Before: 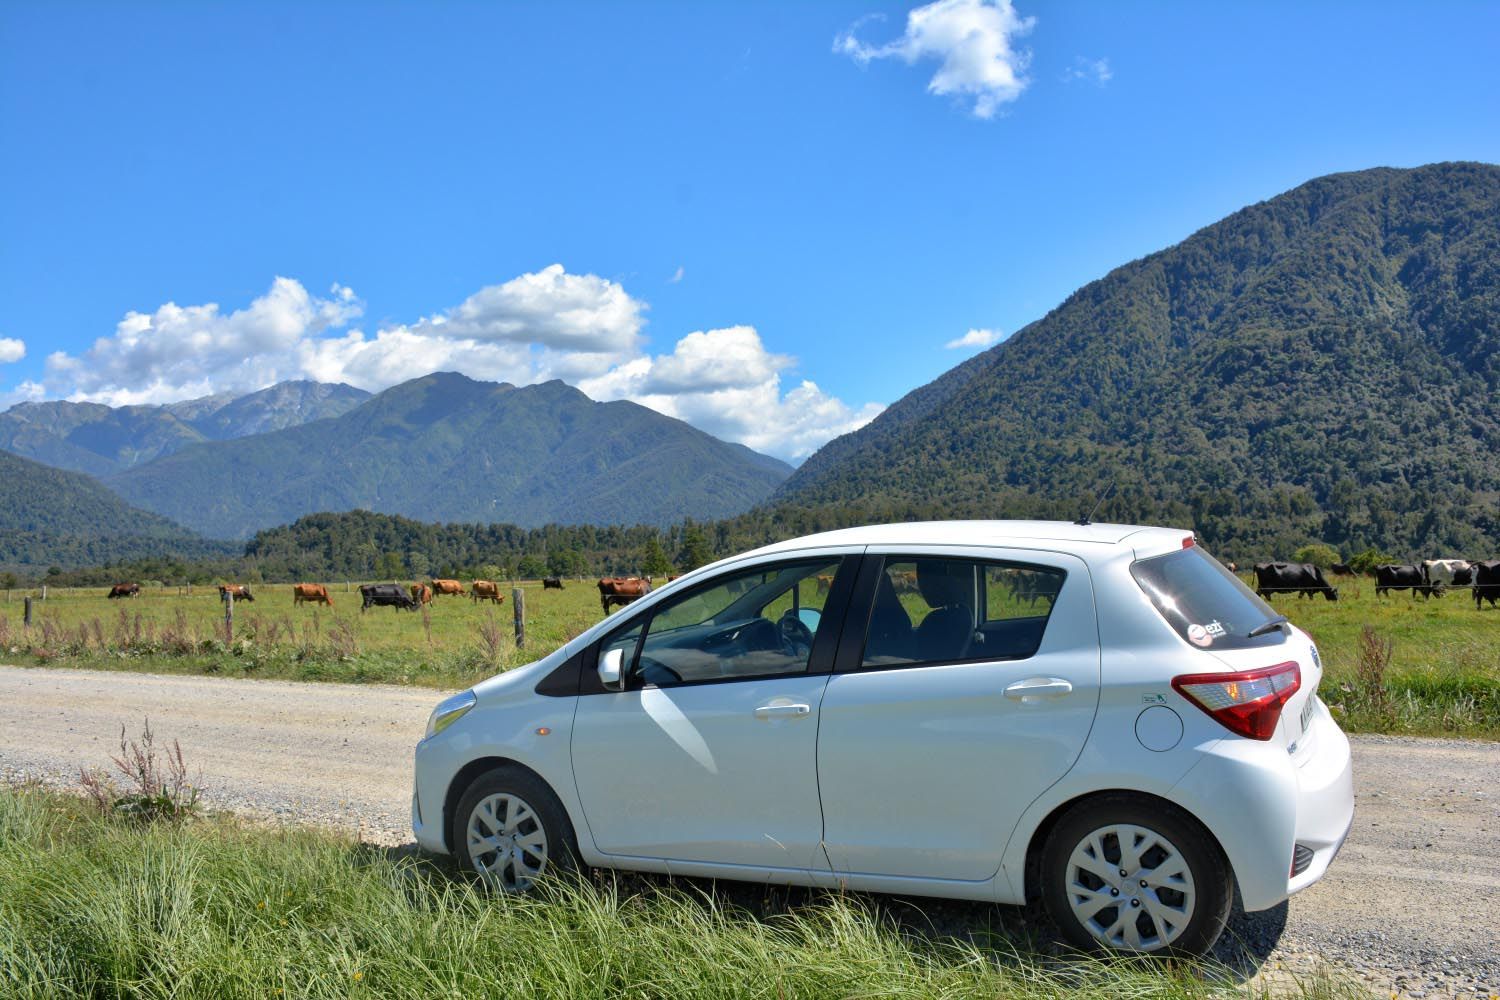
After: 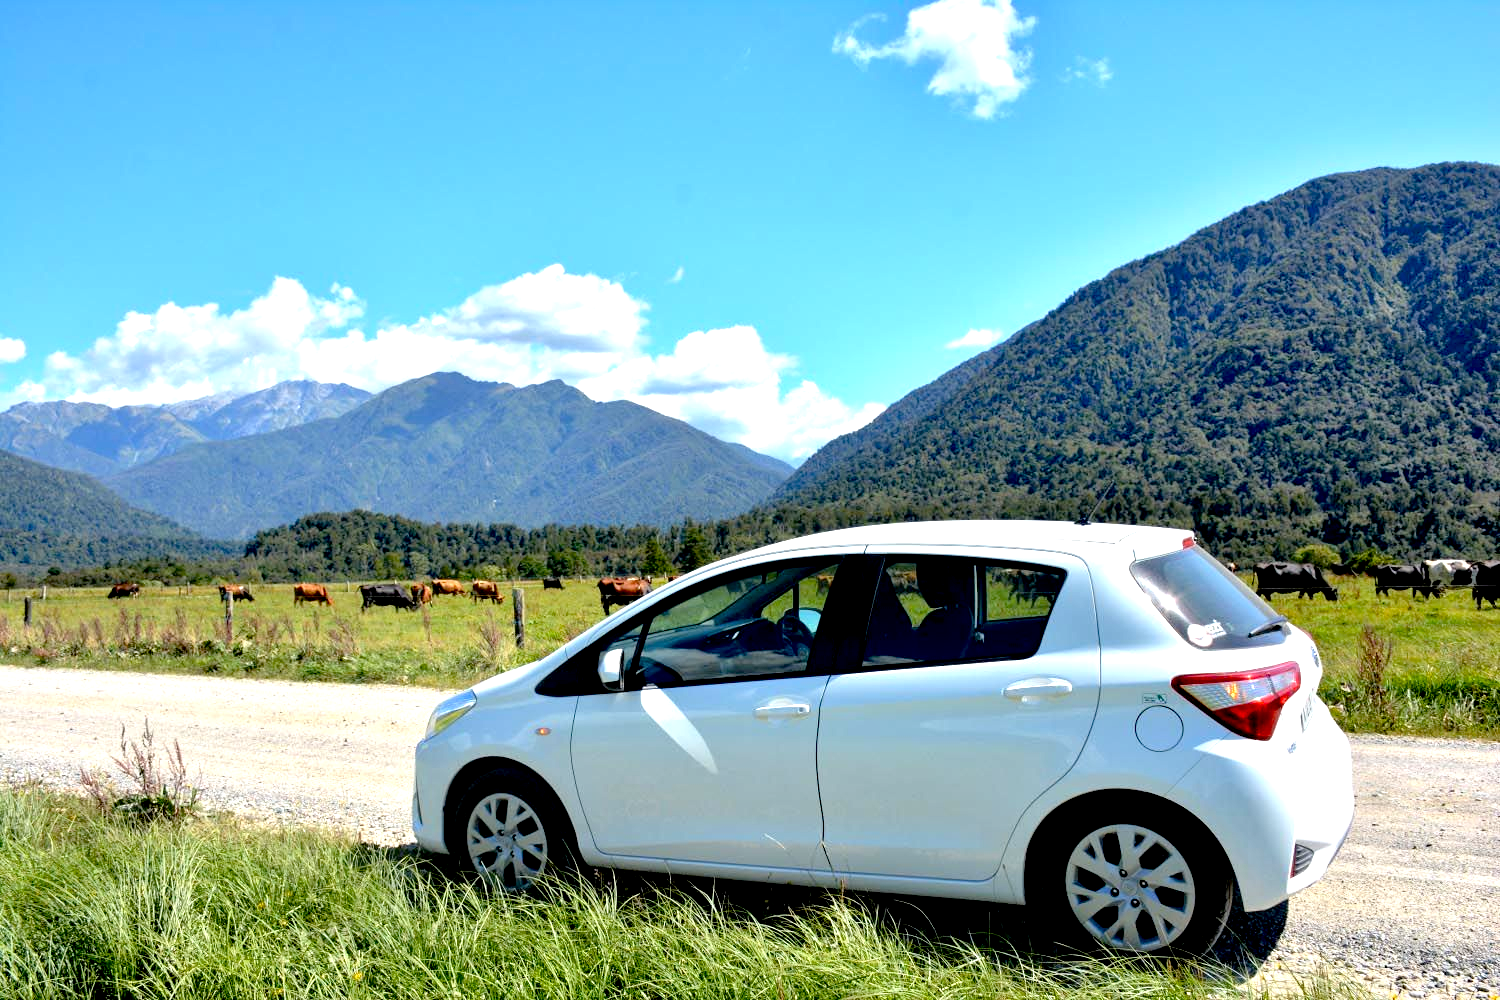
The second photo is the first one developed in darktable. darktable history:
tone equalizer: -8 EV -0.769 EV, -7 EV -0.668 EV, -6 EV -0.564 EV, -5 EV -0.415 EV, -3 EV 0.395 EV, -2 EV 0.6 EV, -1 EV 0.688 EV, +0 EV 0.722 EV
exposure: black level correction 0.026, exposure 0.184 EV, compensate highlight preservation false
